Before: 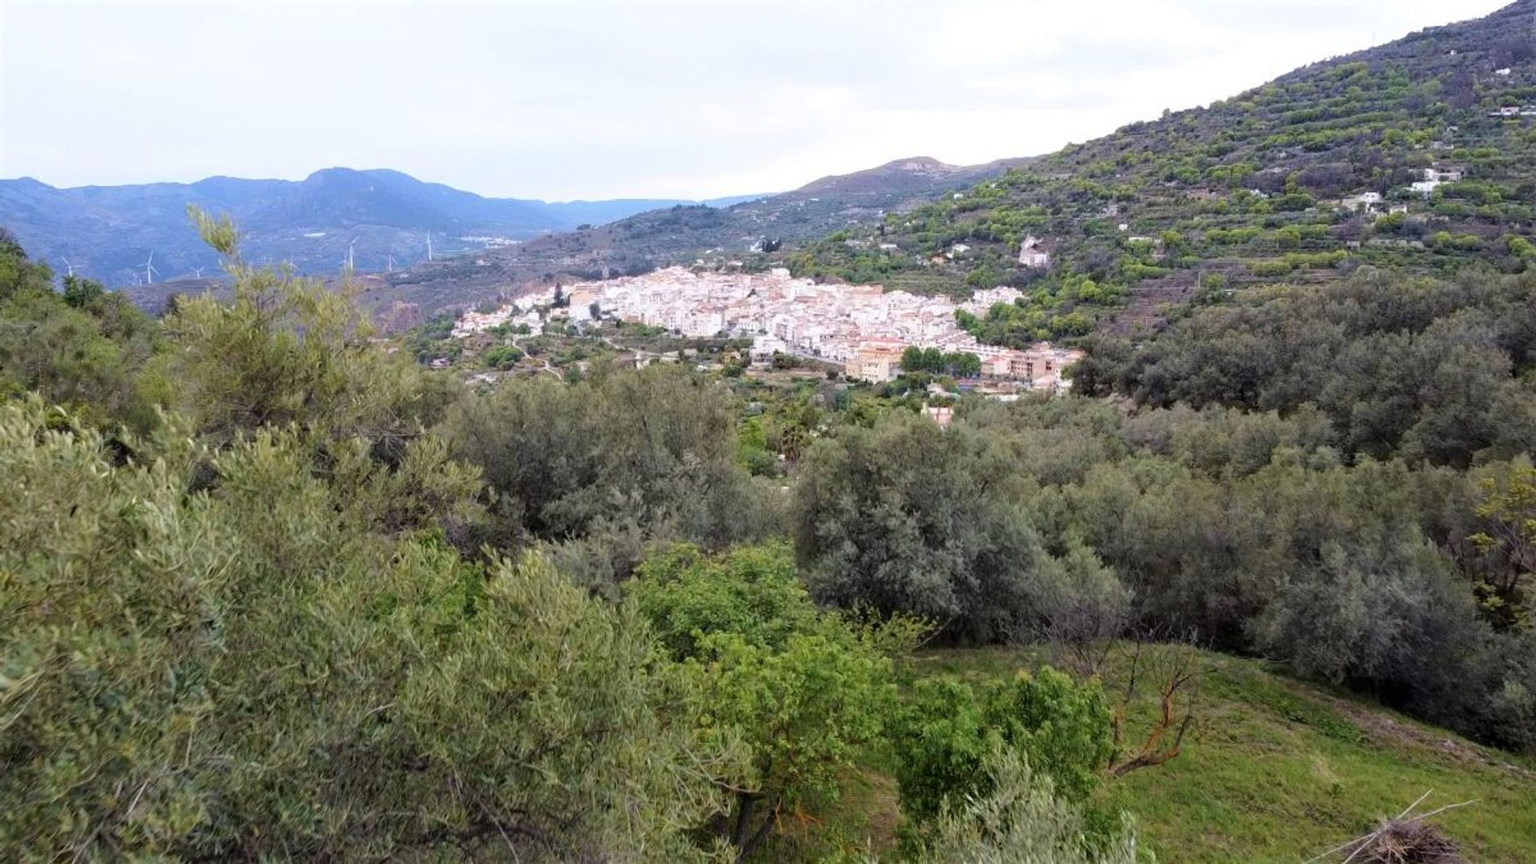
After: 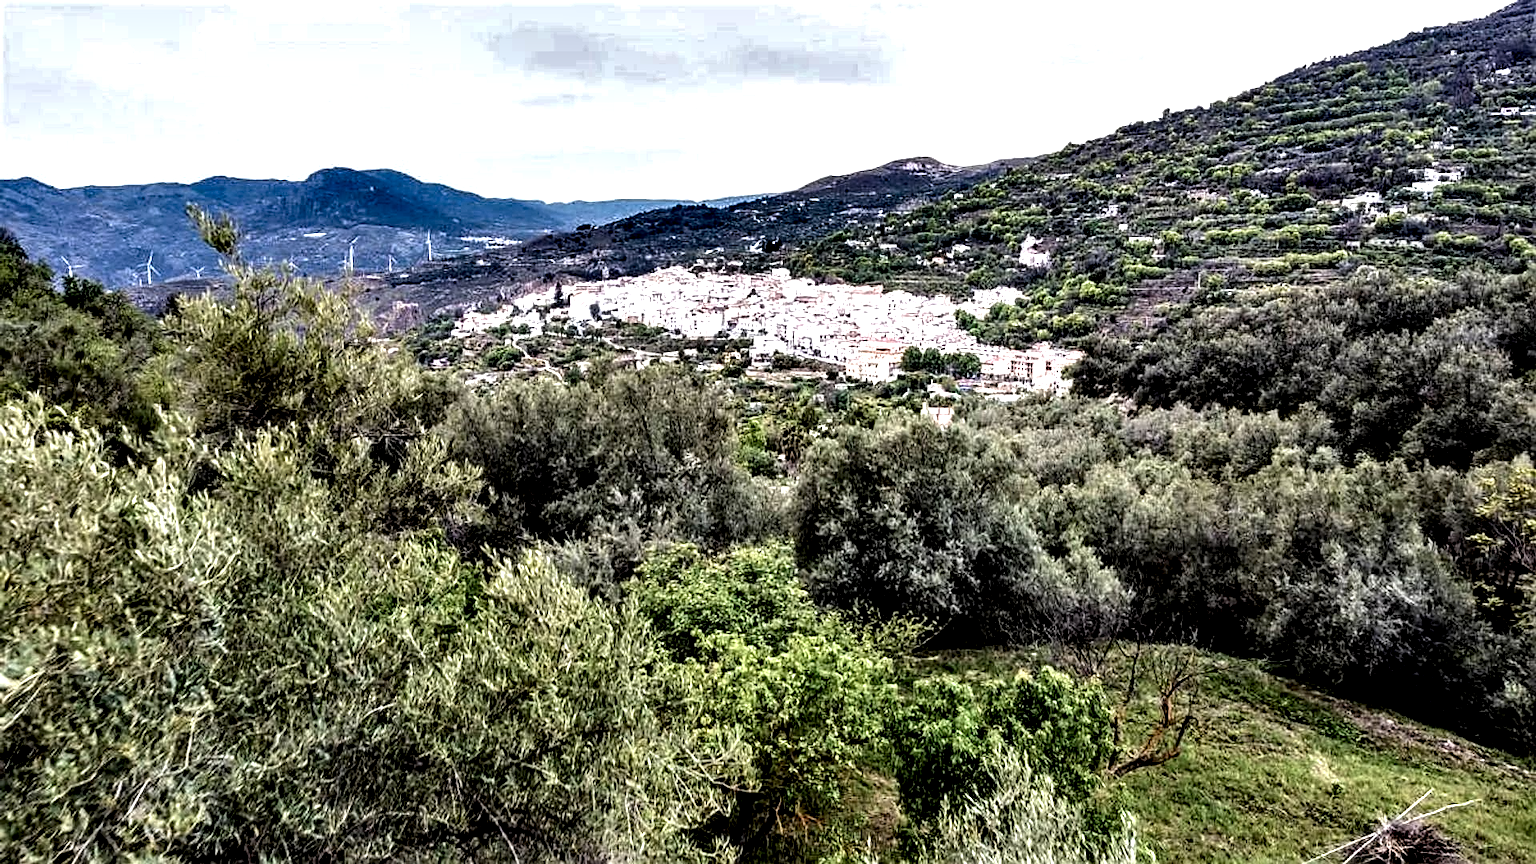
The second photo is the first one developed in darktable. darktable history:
shadows and highlights: radius 107.25, shadows 44.17, highlights -66.53, low approximation 0.01, soften with gaussian
local contrast: highlights 111%, shadows 44%, detail 295%
sharpen: on, module defaults
